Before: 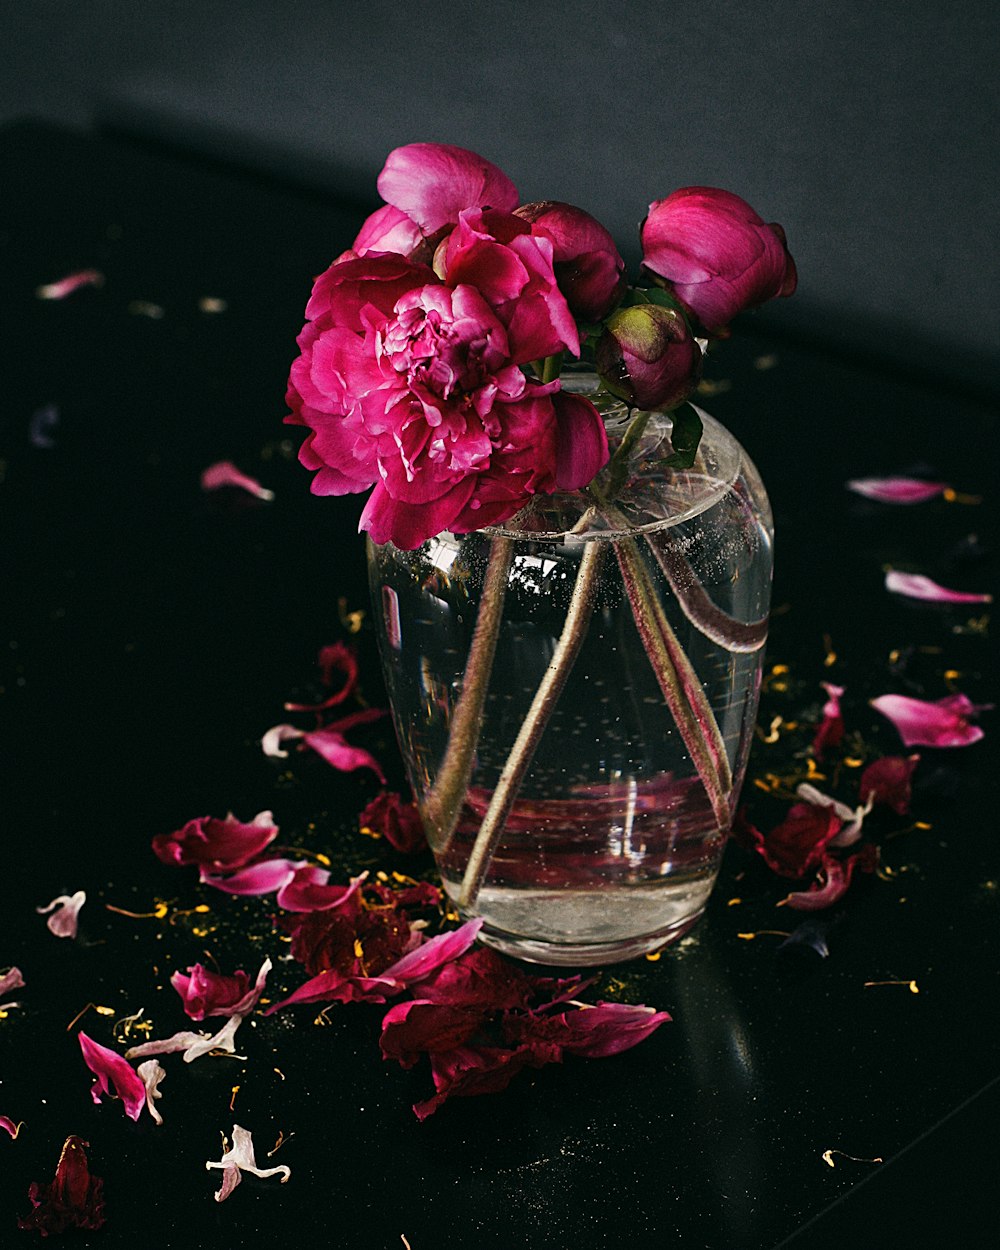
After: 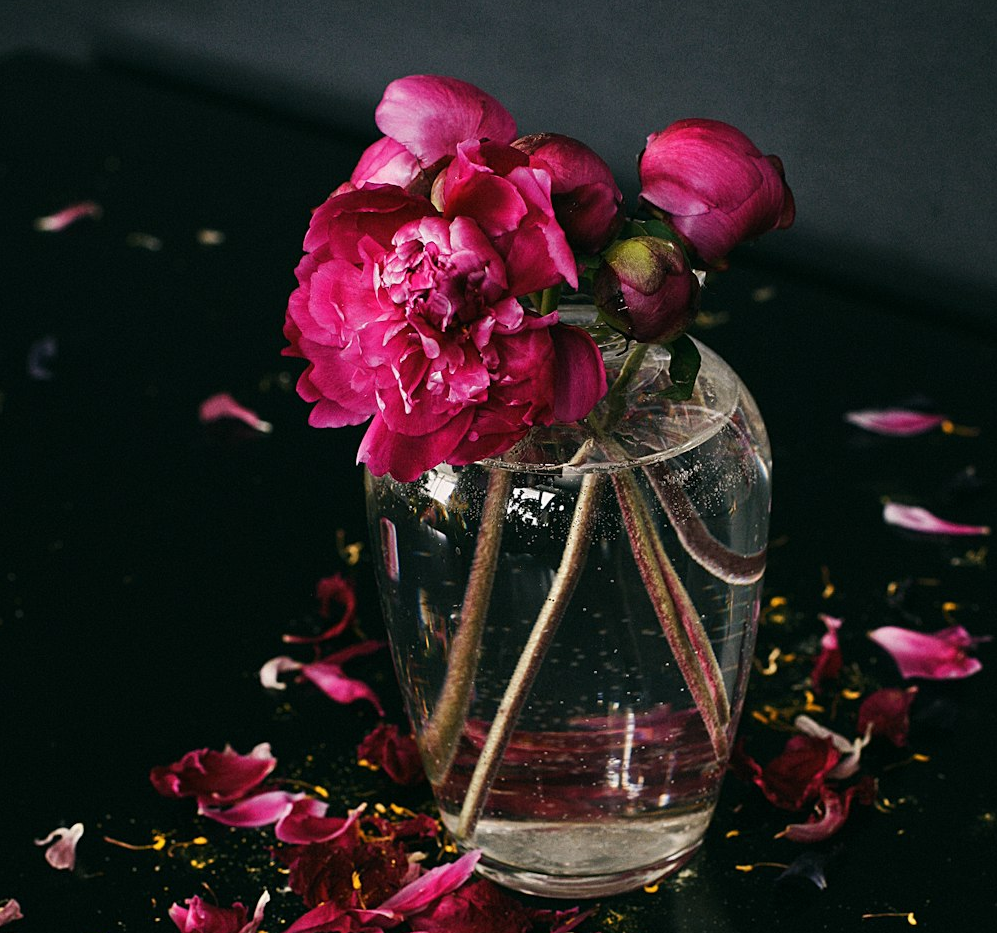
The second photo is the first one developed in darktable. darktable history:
crop: left 0.238%, top 5.495%, bottom 19.835%
